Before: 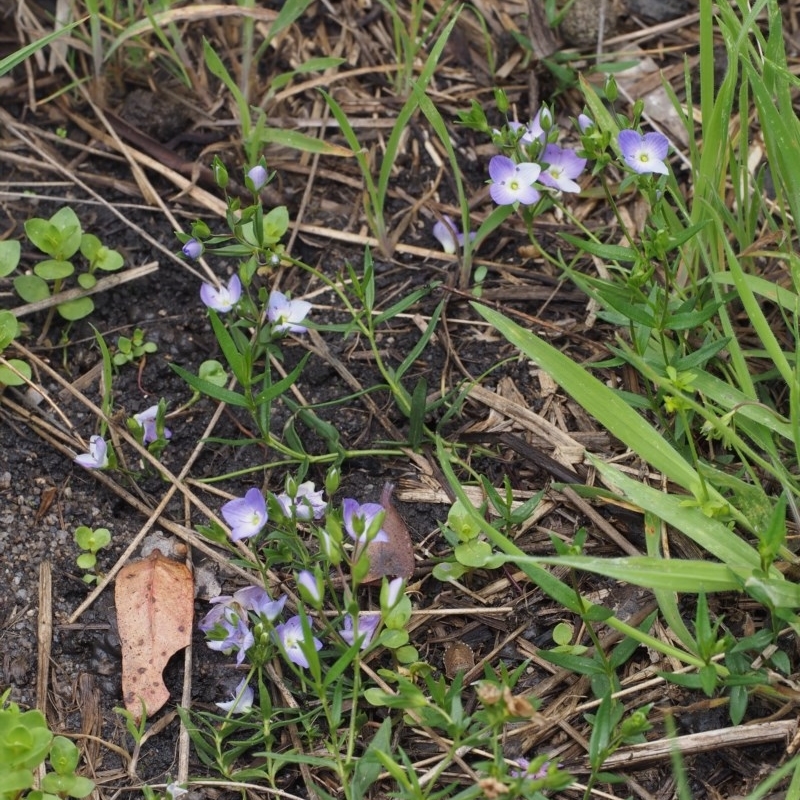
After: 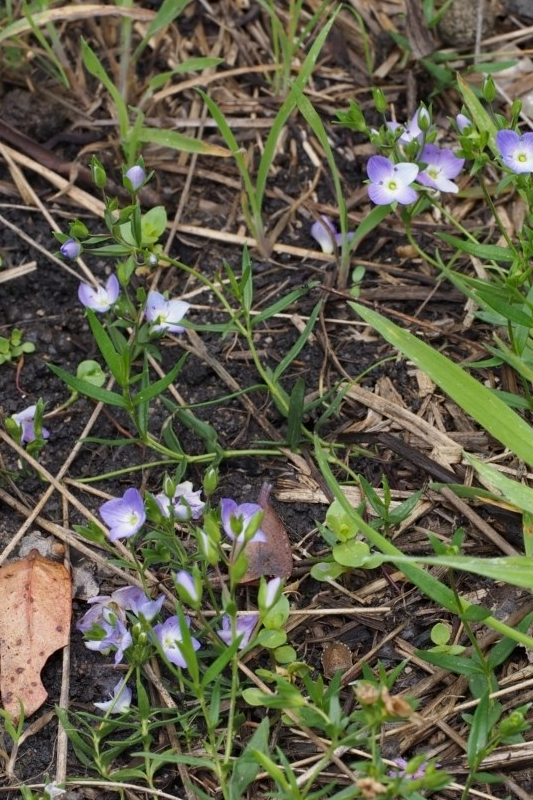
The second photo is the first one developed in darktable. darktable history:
crop and rotate: left 15.288%, right 18.031%
haze removal: compatibility mode true, adaptive false
exposure: compensate highlight preservation false
